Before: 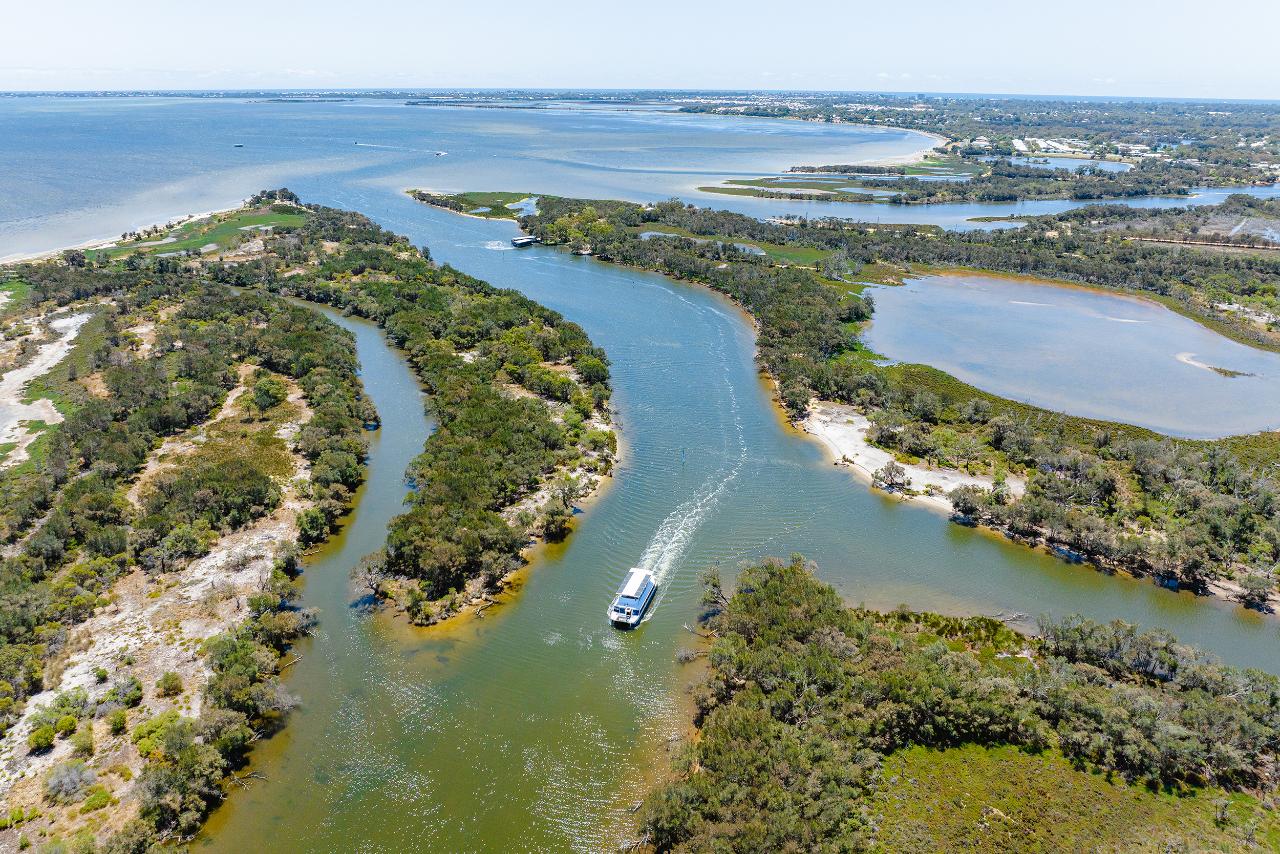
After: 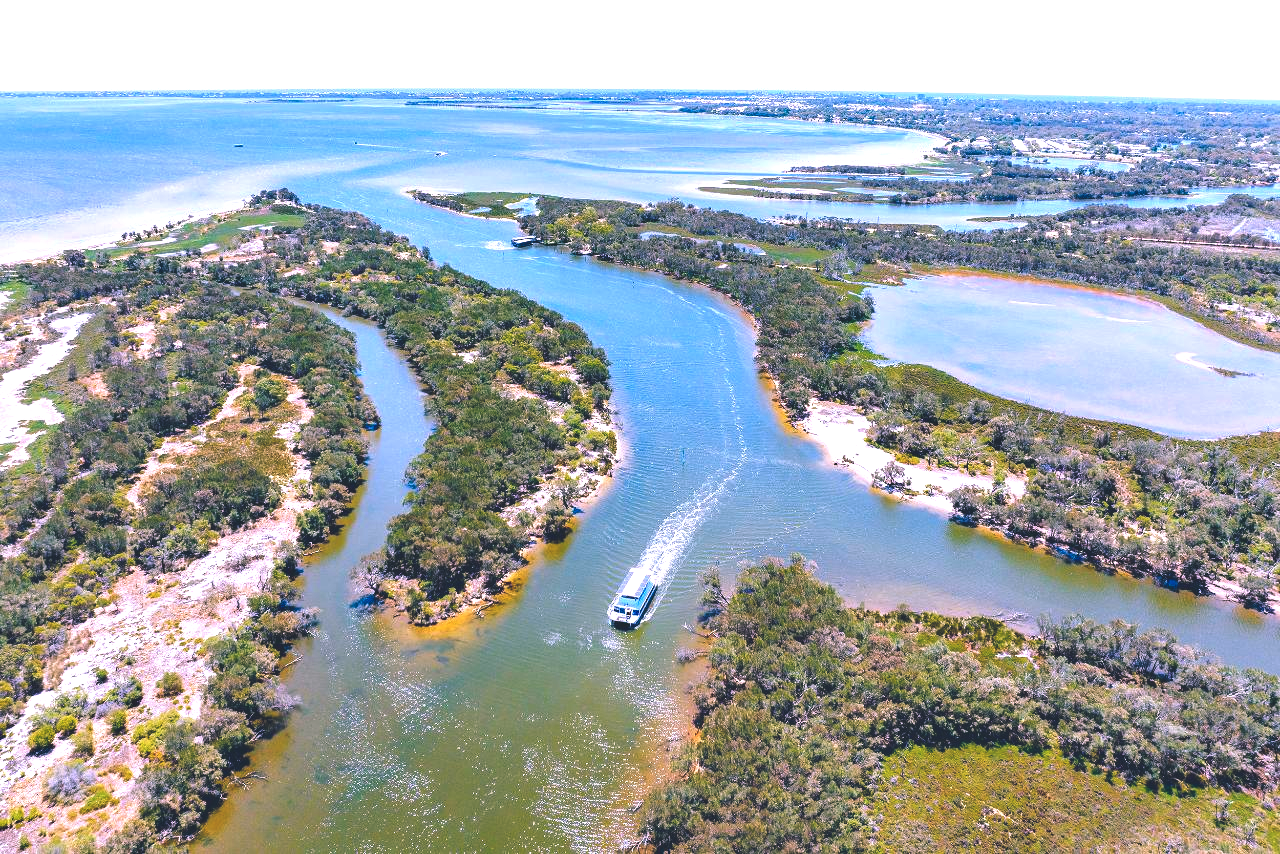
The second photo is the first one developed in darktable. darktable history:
exposure: black level correction -0.022, exposure -0.033 EV, compensate exposure bias true, compensate highlight preservation false
color correction: highlights a* 15.11, highlights b* -25.74
color balance rgb: shadows lift › chroma 5.617%, shadows lift › hue 238.63°, highlights gain › luminance 14.499%, perceptual saturation grading › global saturation 25.541%, perceptual brilliance grading › global brilliance 12.819%, global vibrance 9.669%
contrast equalizer: y [[0.6 ×6], [0.55 ×6], [0 ×6], [0 ×6], [0 ×6]], mix 0.308
